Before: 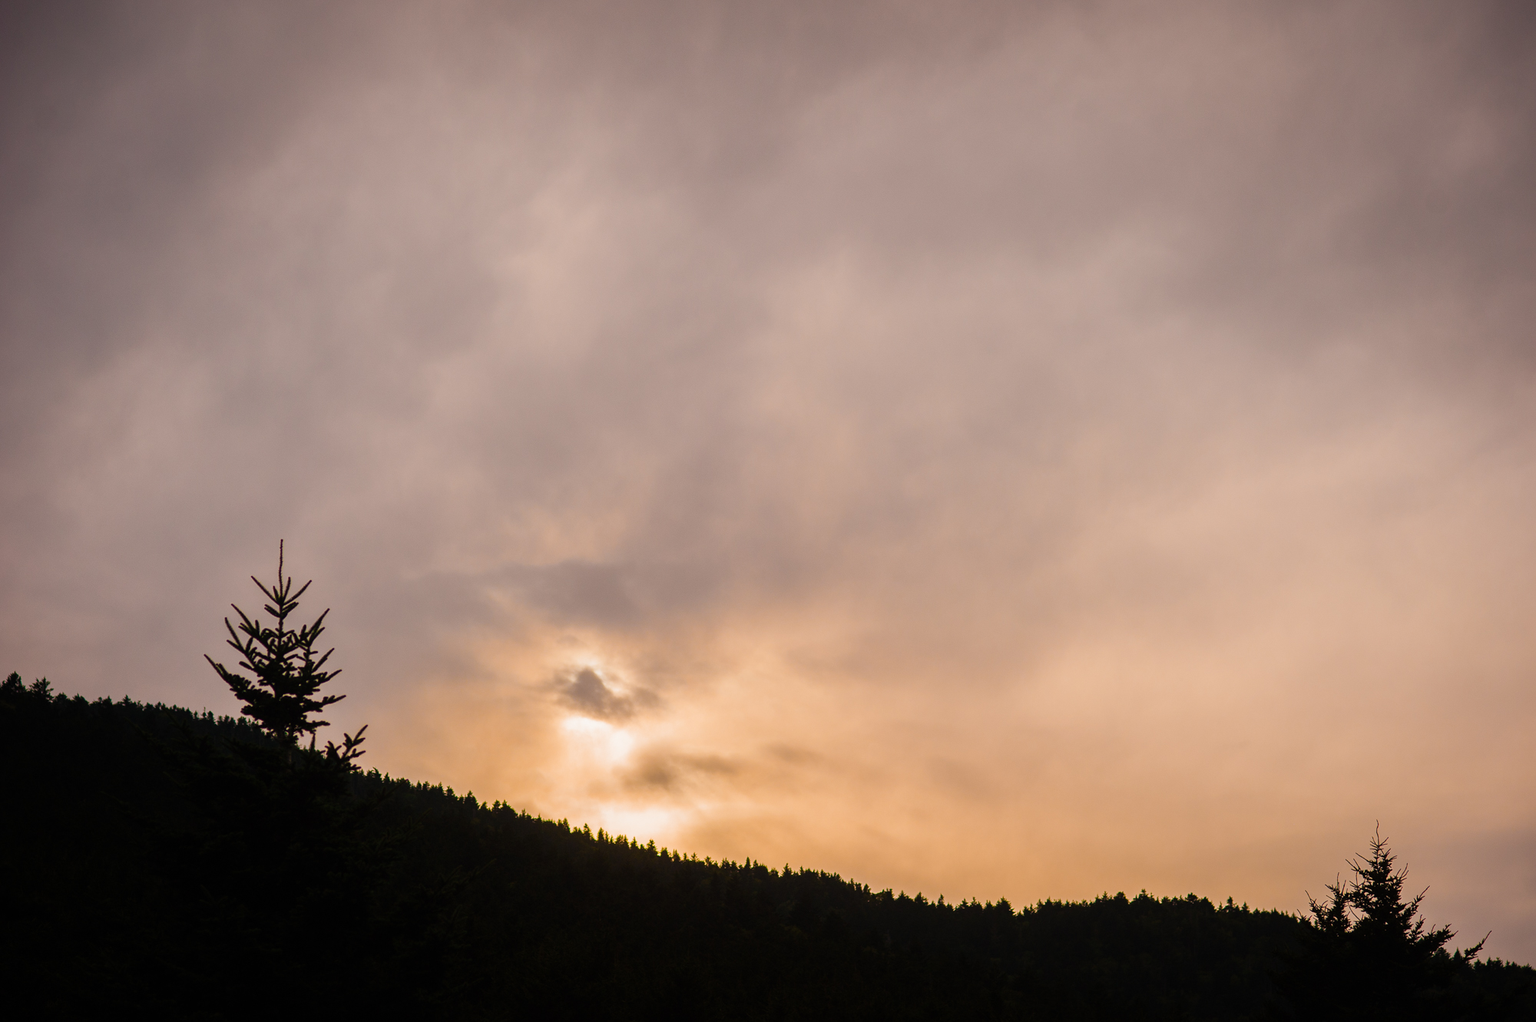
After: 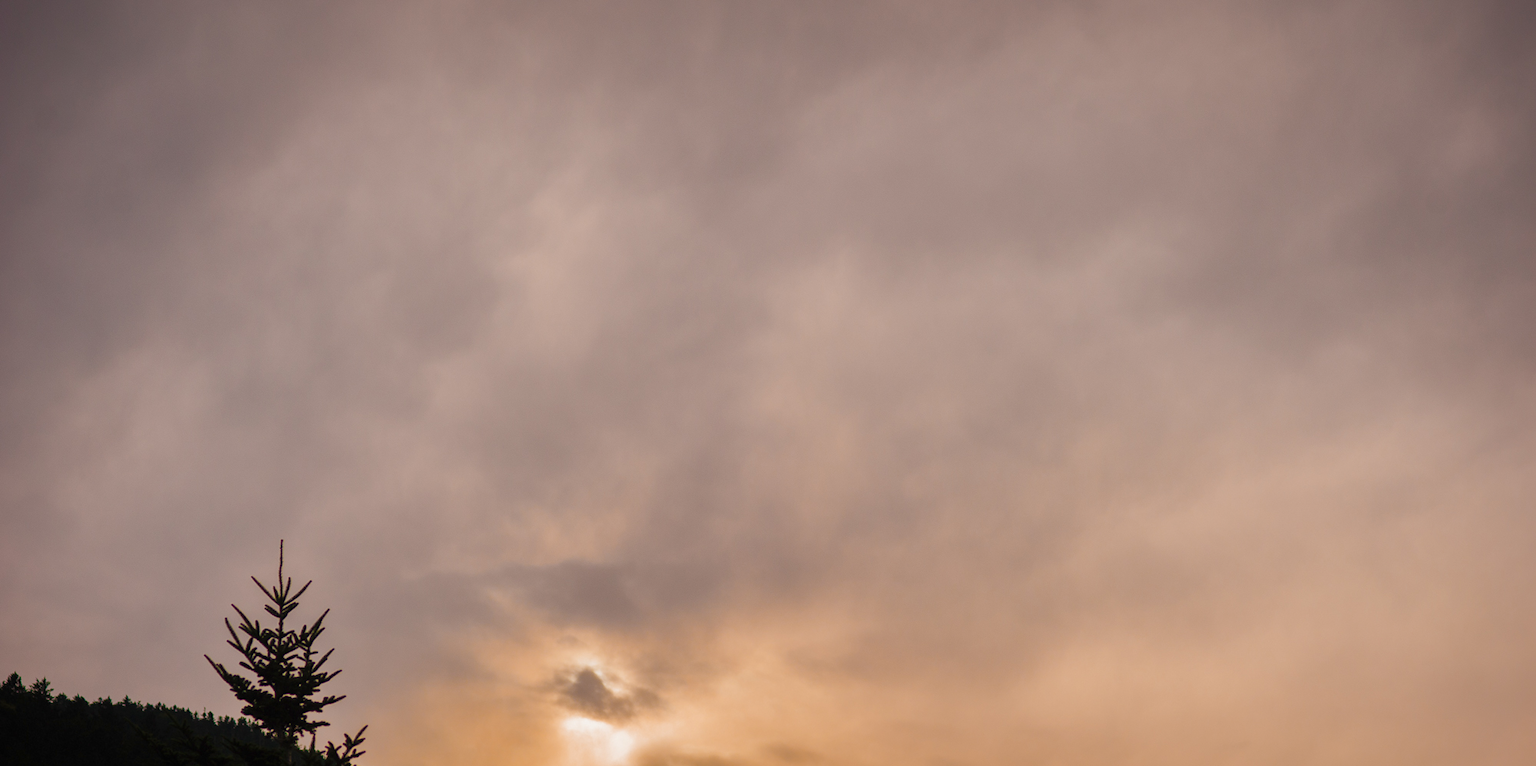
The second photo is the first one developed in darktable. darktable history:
shadows and highlights: on, module defaults
crop: bottom 24.983%
